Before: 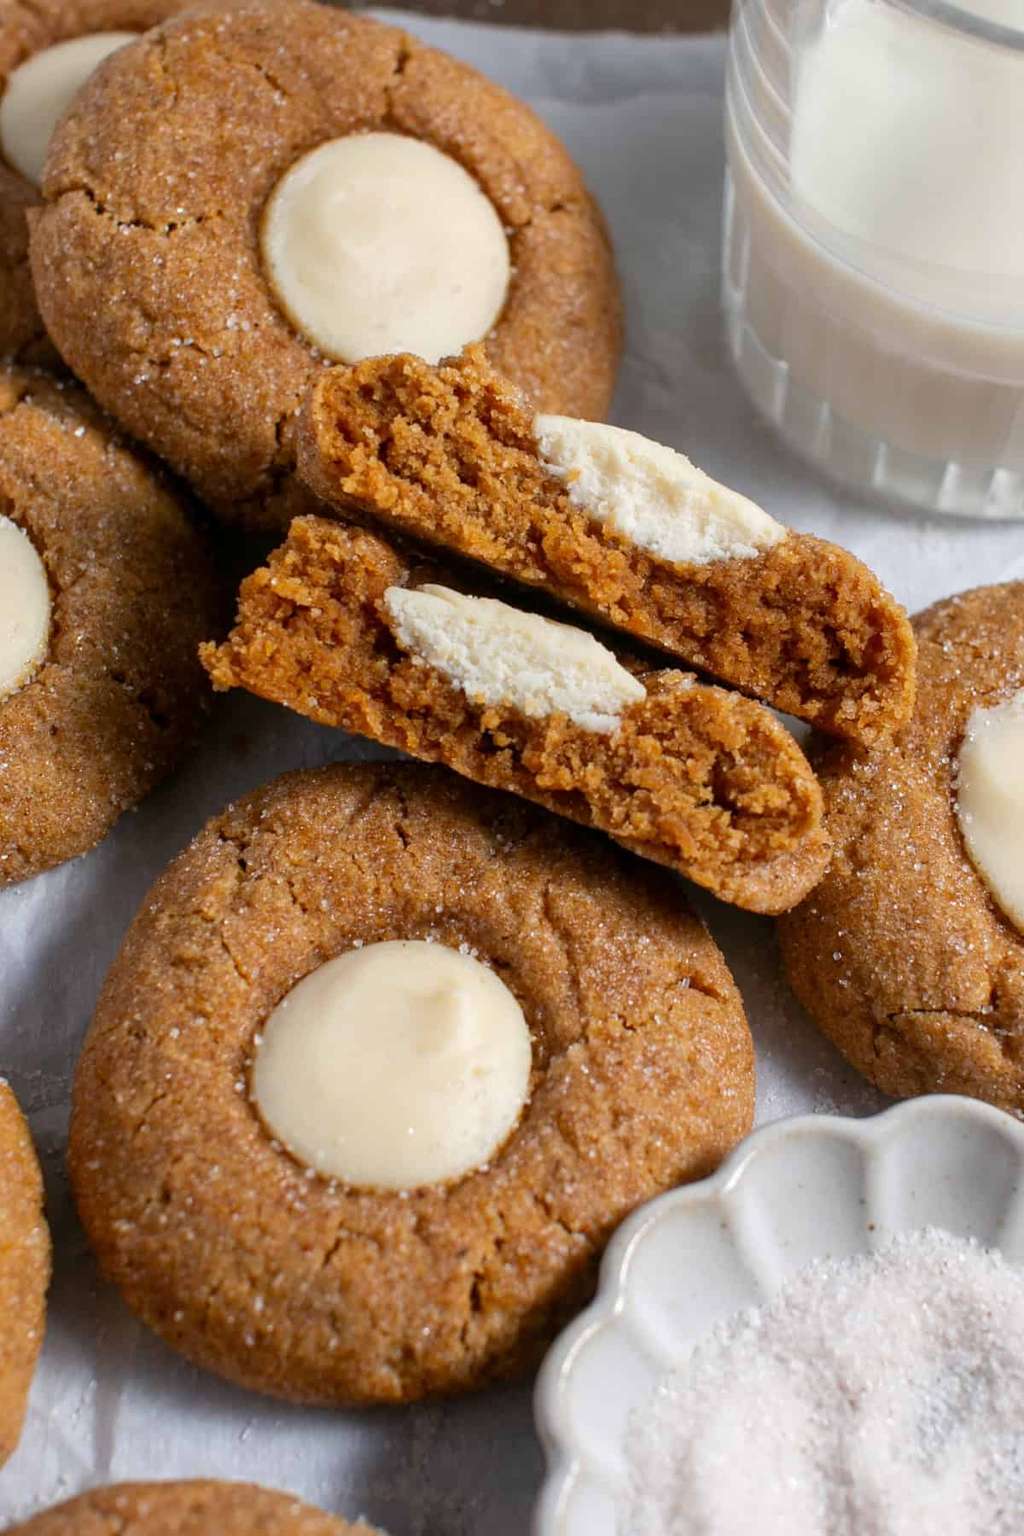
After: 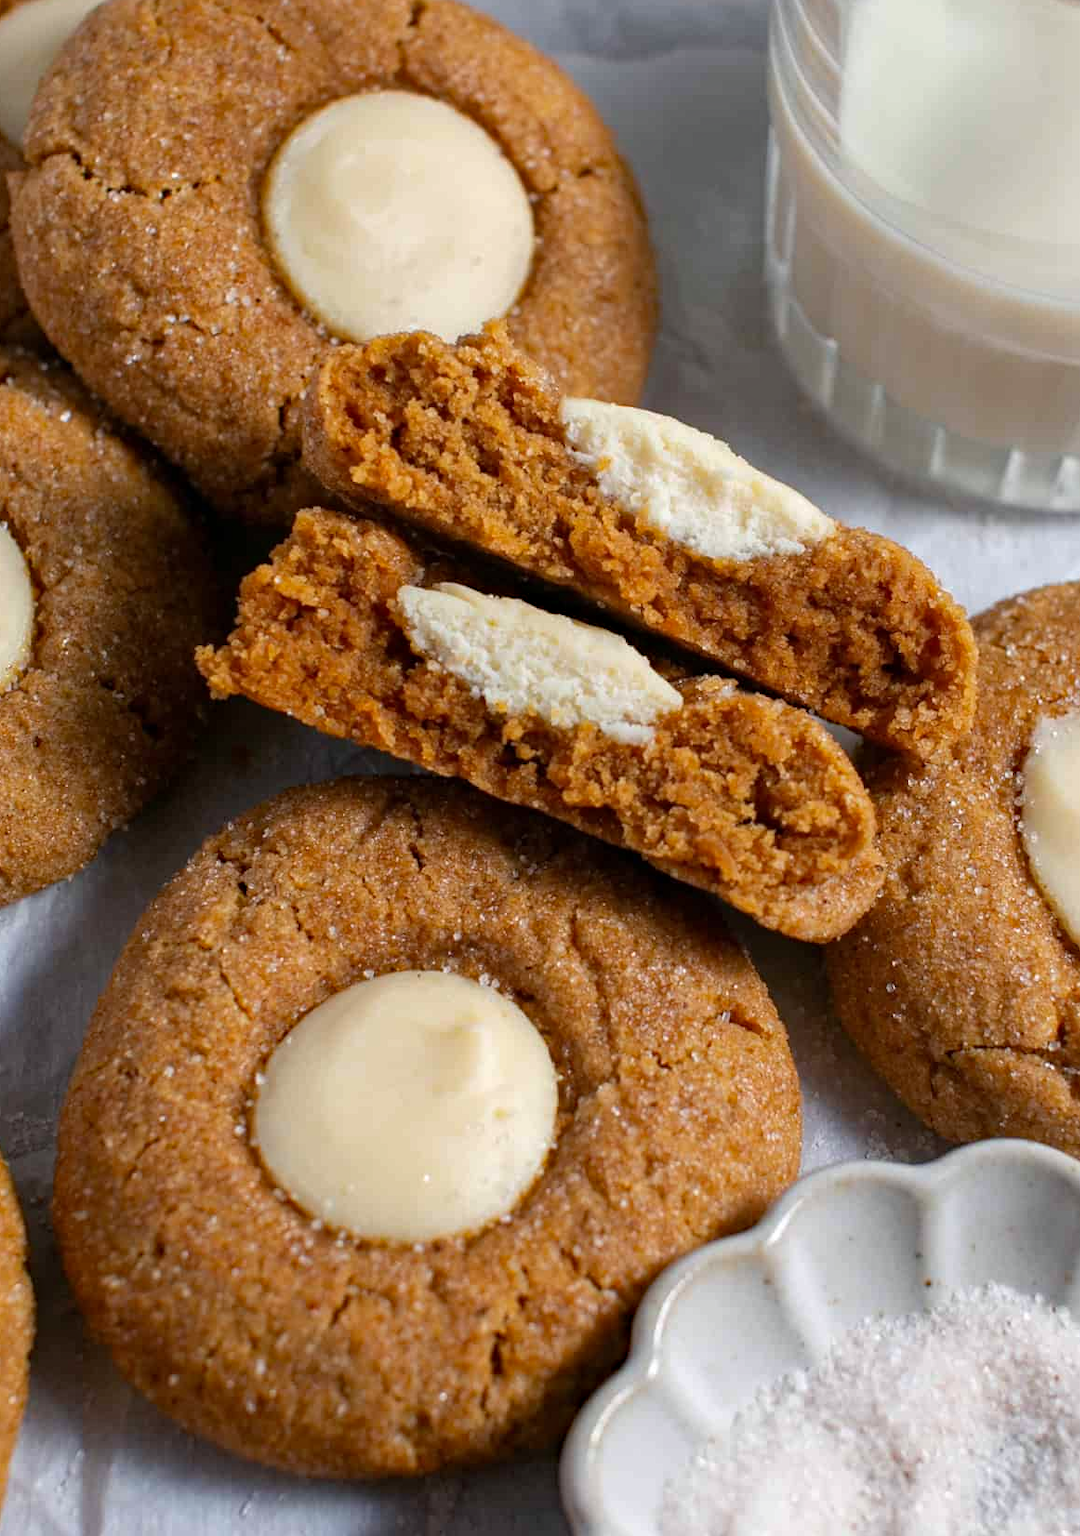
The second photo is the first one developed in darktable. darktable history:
crop: left 1.964%, top 3.251%, right 1.122%, bottom 4.933%
haze removal: strength 0.29, distance 0.25, compatibility mode true, adaptive false
